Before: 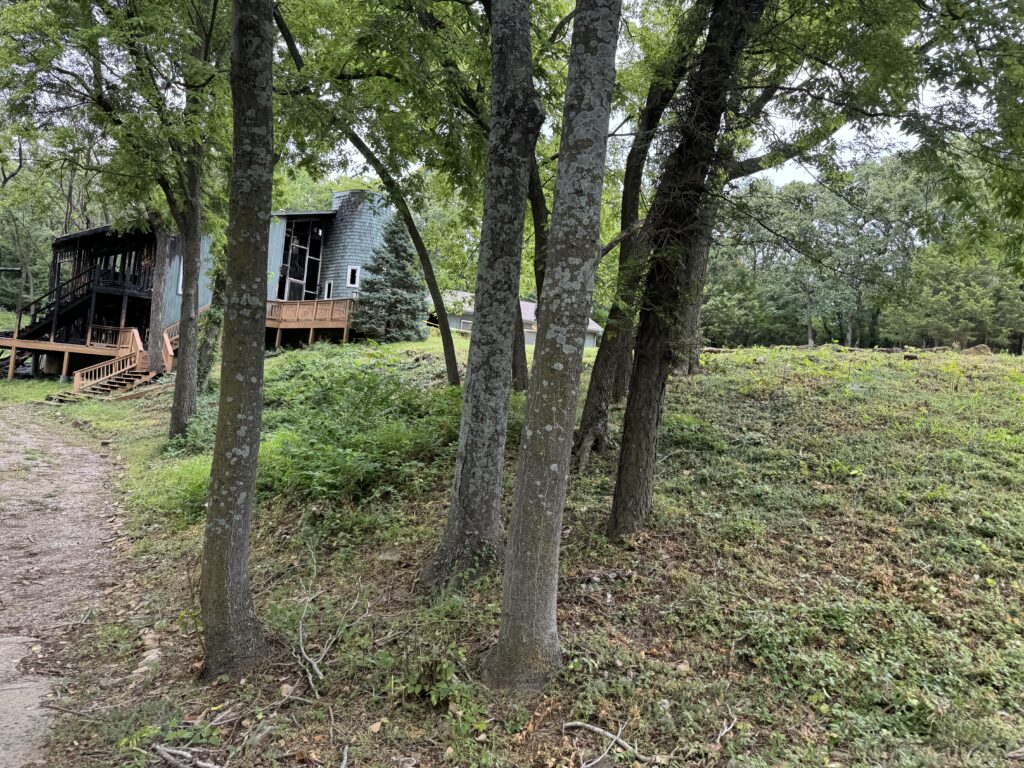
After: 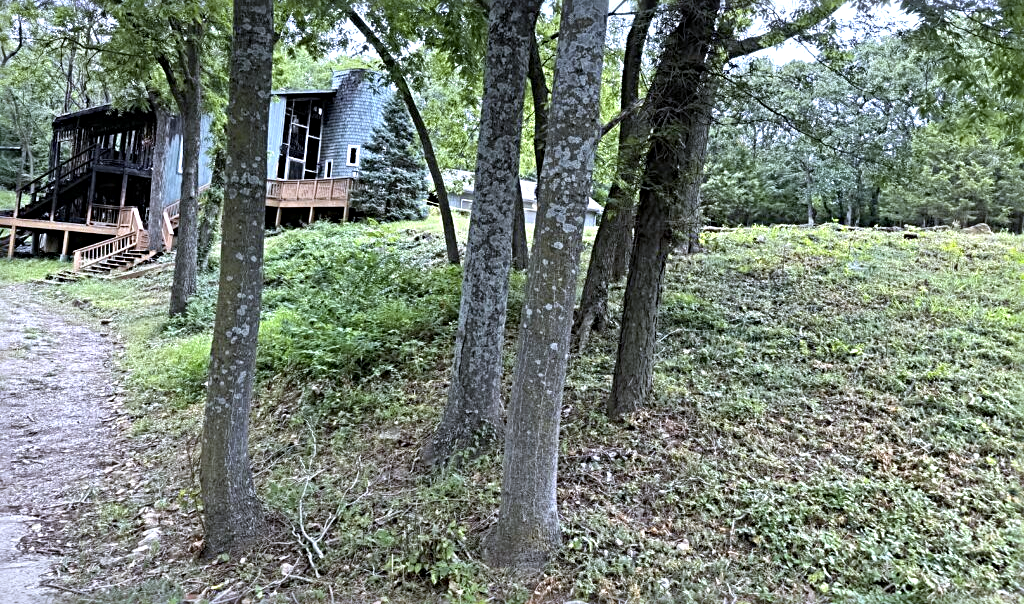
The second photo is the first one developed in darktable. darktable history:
crop and rotate: top 15.774%, bottom 5.506%
exposure: exposure 0.496 EV, compensate highlight preservation false
sharpen: radius 4
white balance: red 0.948, green 1.02, blue 1.176
